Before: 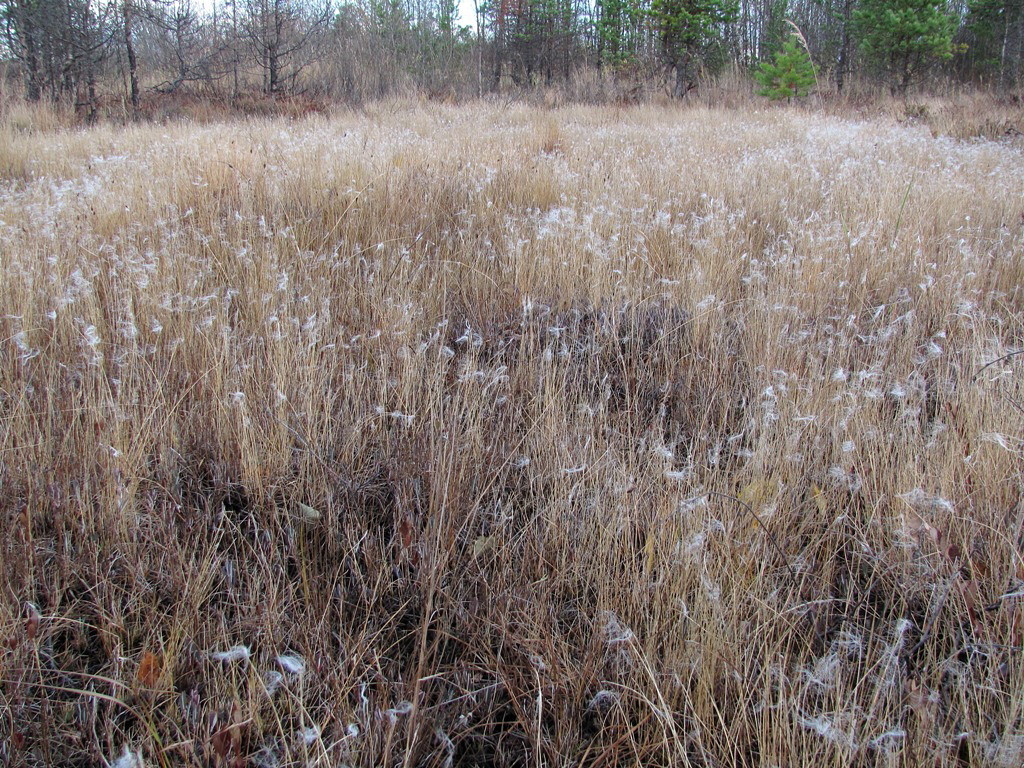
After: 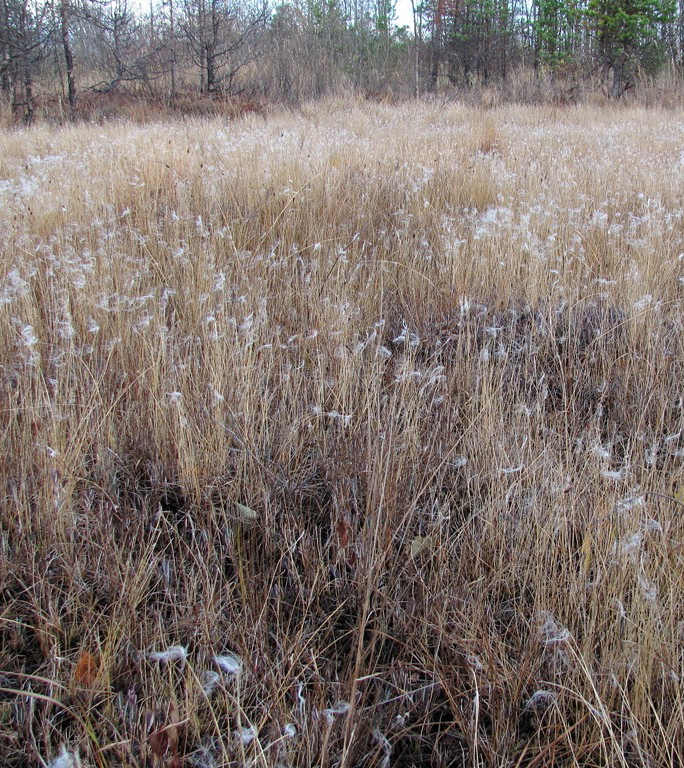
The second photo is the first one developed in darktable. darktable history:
crop and rotate: left 6.183%, right 26.93%
